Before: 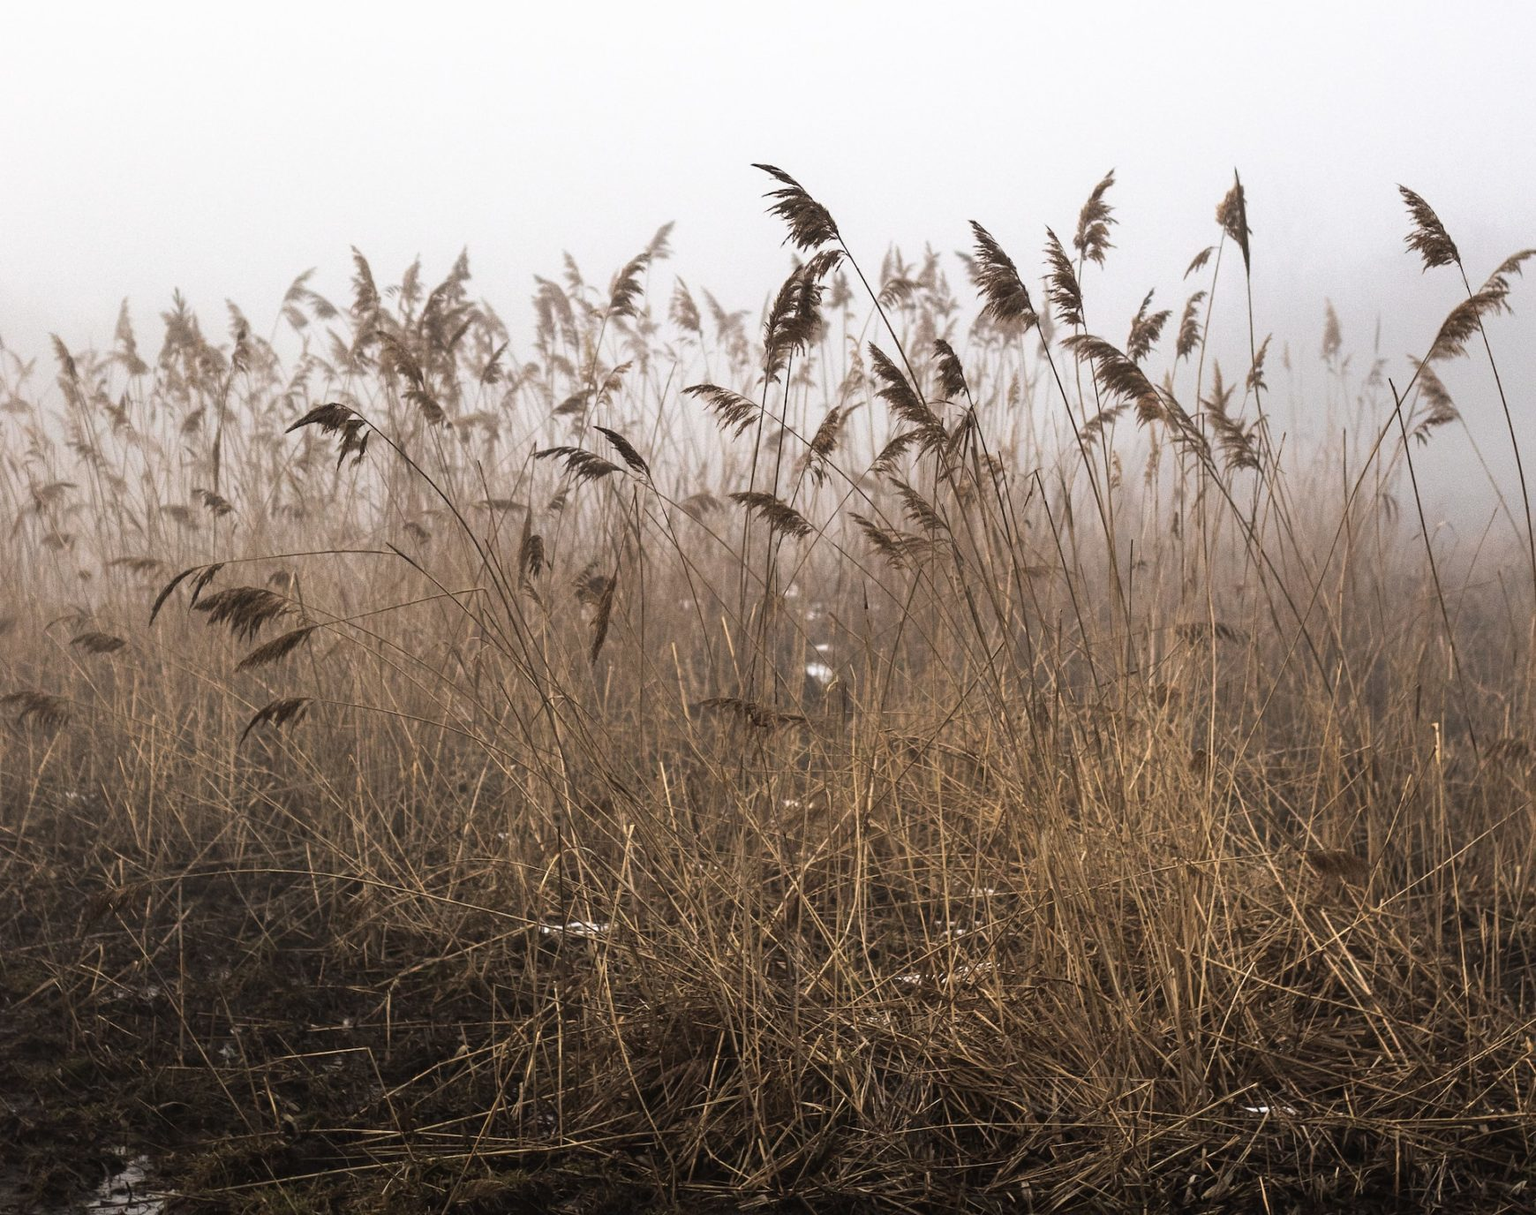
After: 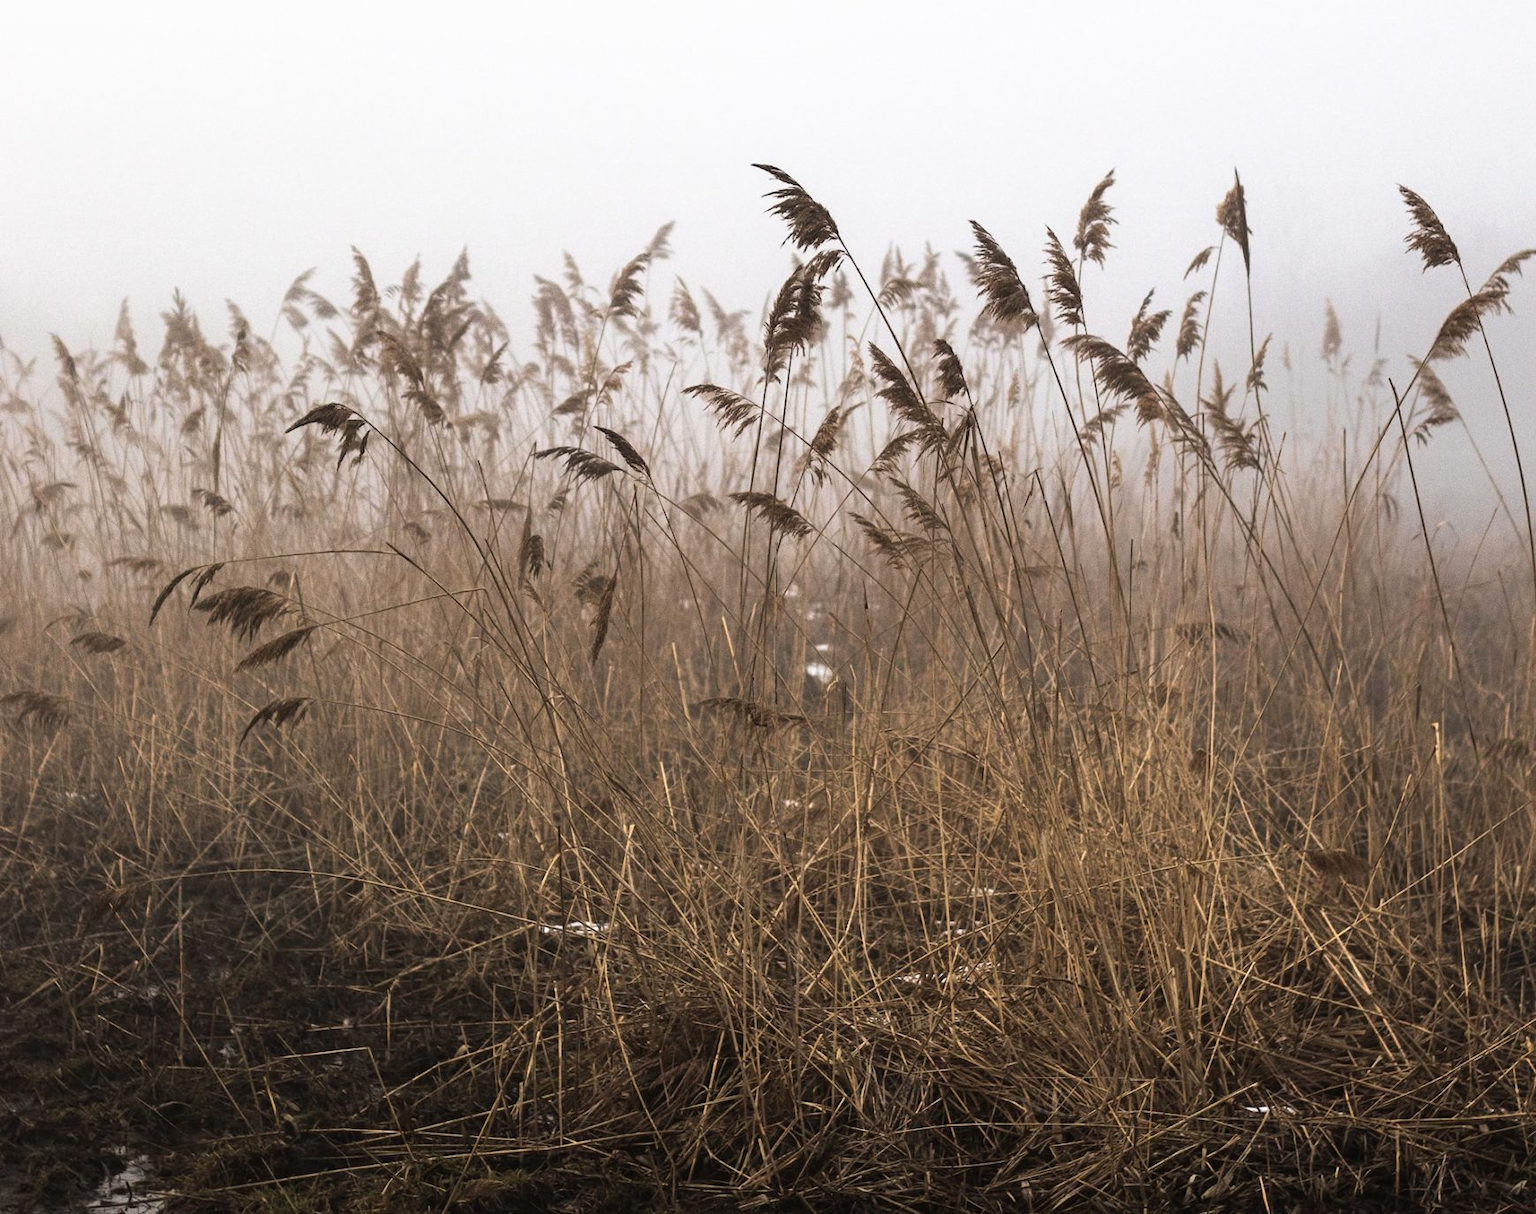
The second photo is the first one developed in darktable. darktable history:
velvia: strength 6.43%
